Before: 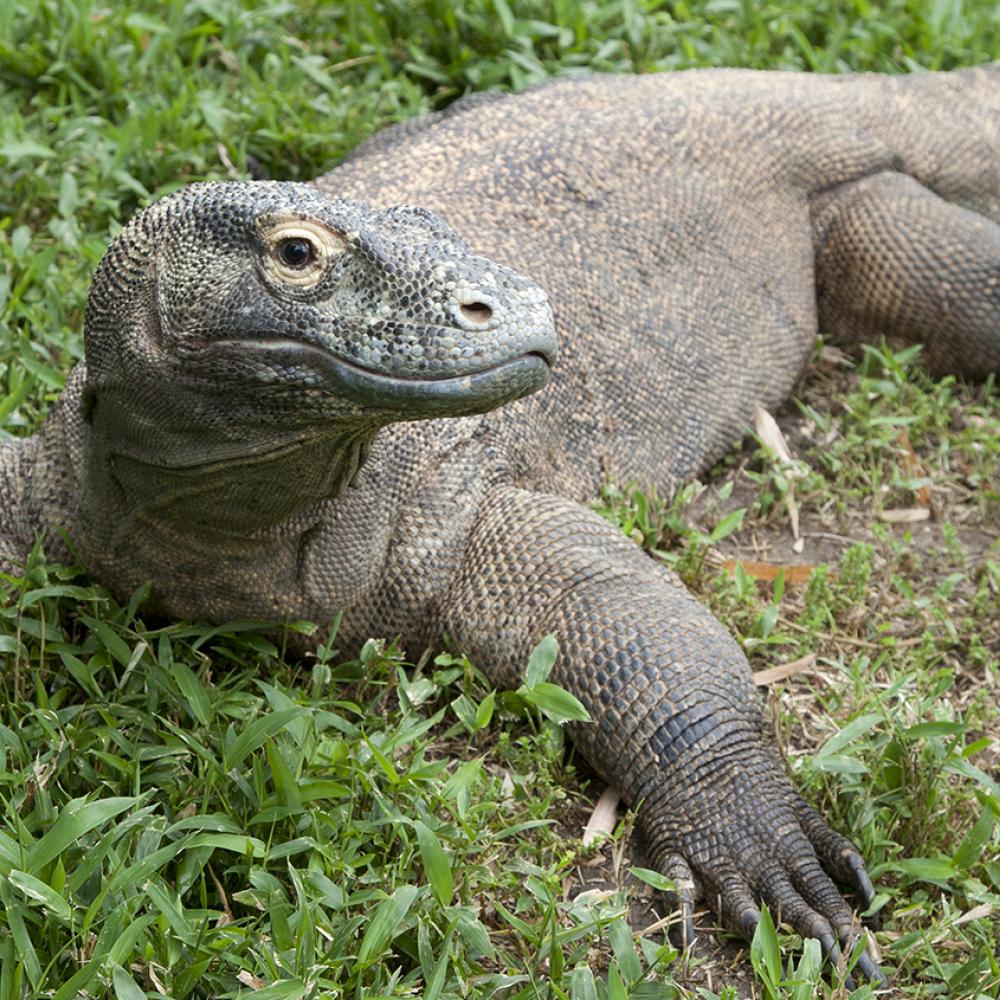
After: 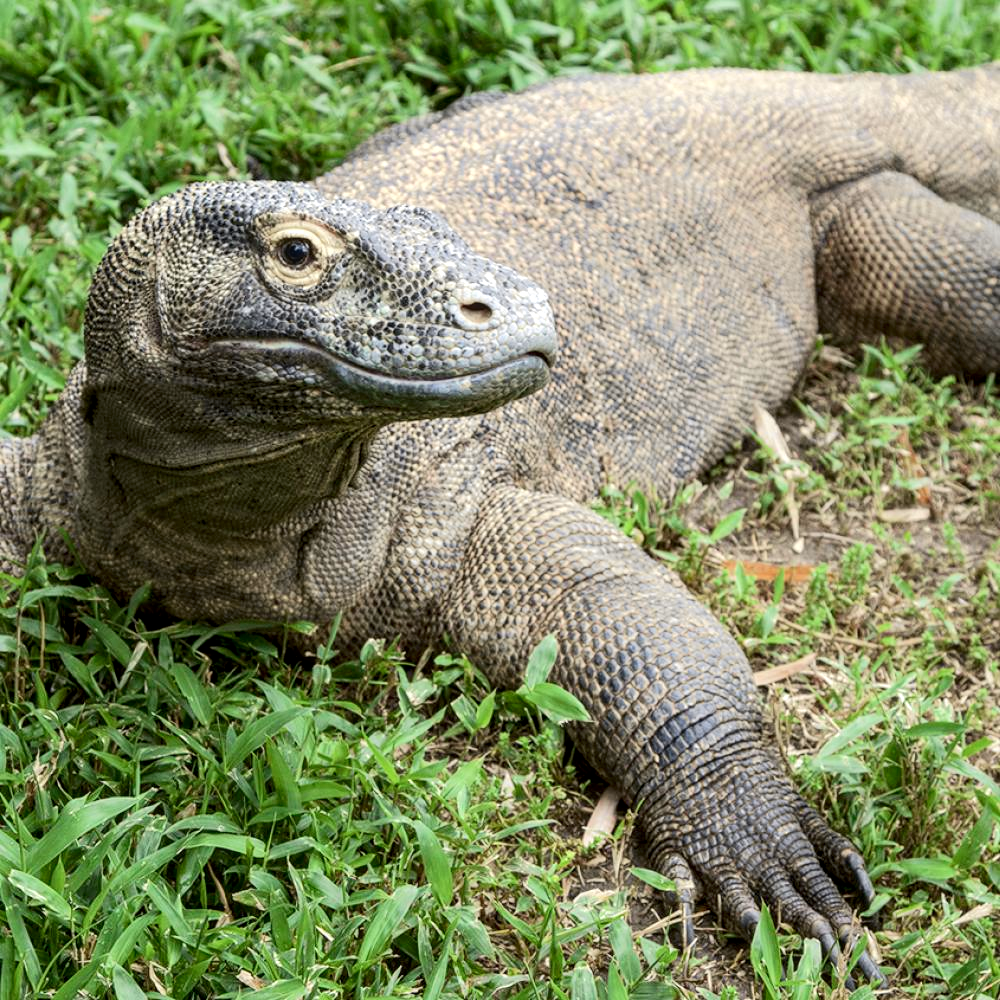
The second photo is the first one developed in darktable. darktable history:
local contrast: detail 130%
tone curve: curves: ch0 [(0, 0.018) (0.061, 0.041) (0.205, 0.191) (0.289, 0.292) (0.39, 0.424) (0.493, 0.551) (0.666, 0.743) (0.795, 0.841) (1, 0.998)]; ch1 [(0, 0) (0.385, 0.343) (0.439, 0.415) (0.494, 0.498) (0.501, 0.501) (0.51, 0.509) (0.548, 0.563) (0.586, 0.61) (0.684, 0.658) (0.783, 0.804) (1, 1)]; ch2 [(0, 0) (0.304, 0.31) (0.403, 0.399) (0.441, 0.428) (0.47, 0.469) (0.498, 0.496) (0.524, 0.538) (0.566, 0.579) (0.648, 0.665) (0.697, 0.699) (1, 1)], color space Lab, independent channels, preserve colors none
